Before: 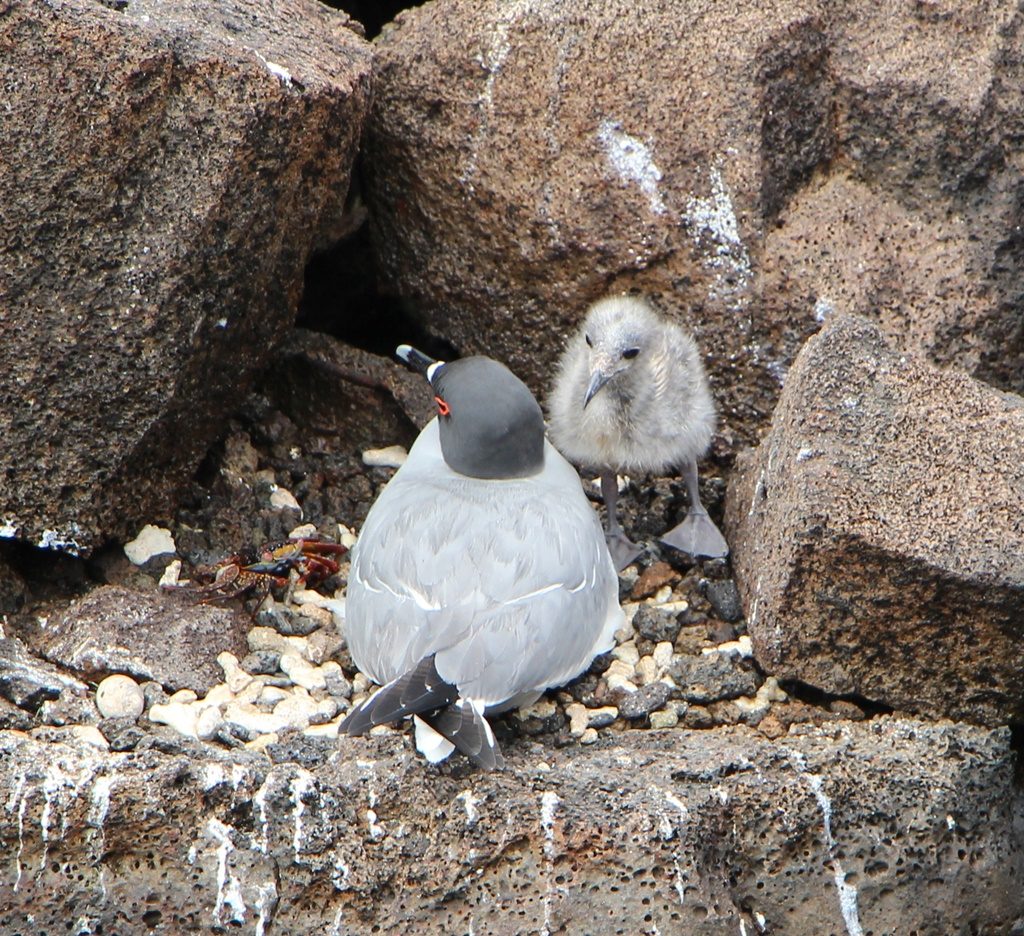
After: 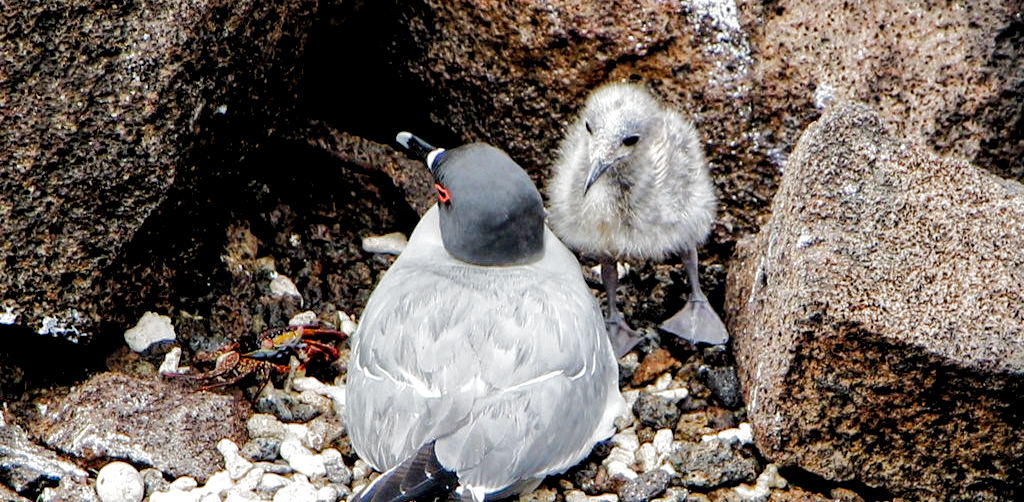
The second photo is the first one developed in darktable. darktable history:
crop and rotate: top 22.805%, bottom 23.556%
exposure: exposure 0.075 EV, compensate exposure bias true, compensate highlight preservation false
filmic rgb: black relative exposure -5.37 EV, white relative exposure 2.86 EV, dynamic range scaling -38.22%, hardness 3.99, contrast 1.621, highlights saturation mix -0.671%, add noise in highlights 0.001, preserve chrominance no, color science v3 (2019), use custom middle-gray values true, contrast in highlights soft
local contrast: highlights 101%, shadows 99%, detail 200%, midtone range 0.2
shadows and highlights: shadows 39.48, highlights -59.67
